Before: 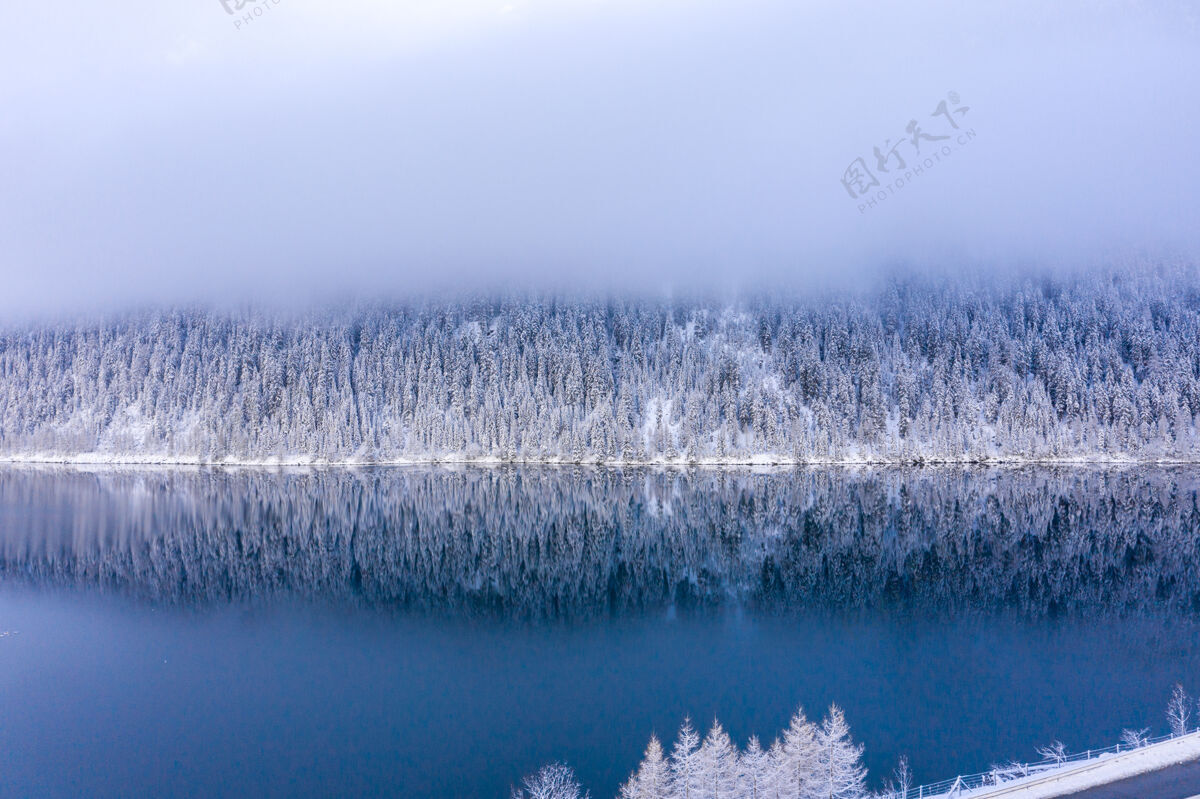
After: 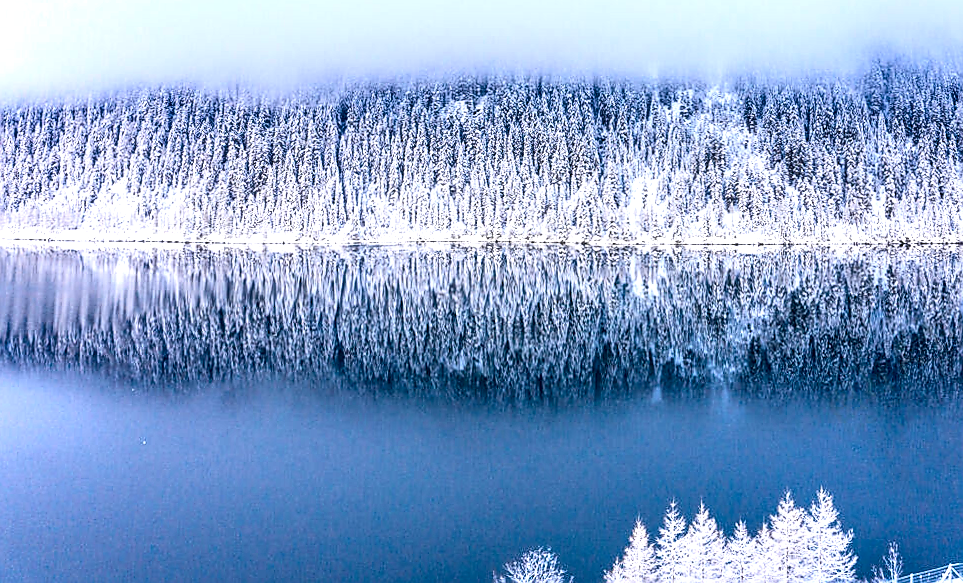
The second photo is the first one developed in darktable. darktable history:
rotate and perspective: rotation 0.226°, lens shift (vertical) -0.042, crop left 0.023, crop right 0.982, crop top 0.006, crop bottom 0.994
sharpen: radius 1.4, amount 1.25, threshold 0.7
contrast brightness saturation: contrast 0.24, brightness 0.09
shadows and highlights: low approximation 0.01, soften with gaussian
levels: levels [0, 0.498, 1]
crop: top 26.531%, right 17.959%
local contrast: detail 150%
exposure: black level correction -0.002, exposure 0.708 EV, compensate exposure bias true, compensate highlight preservation false
